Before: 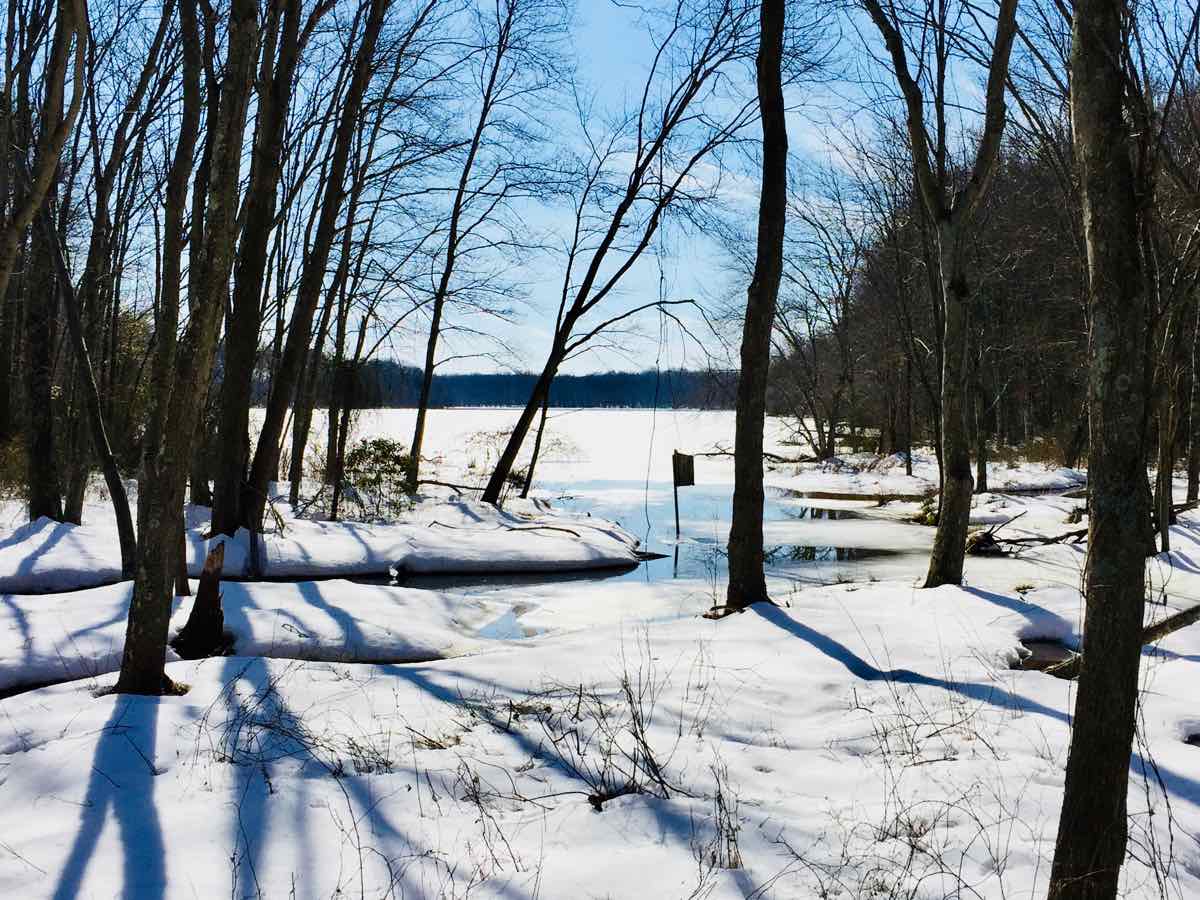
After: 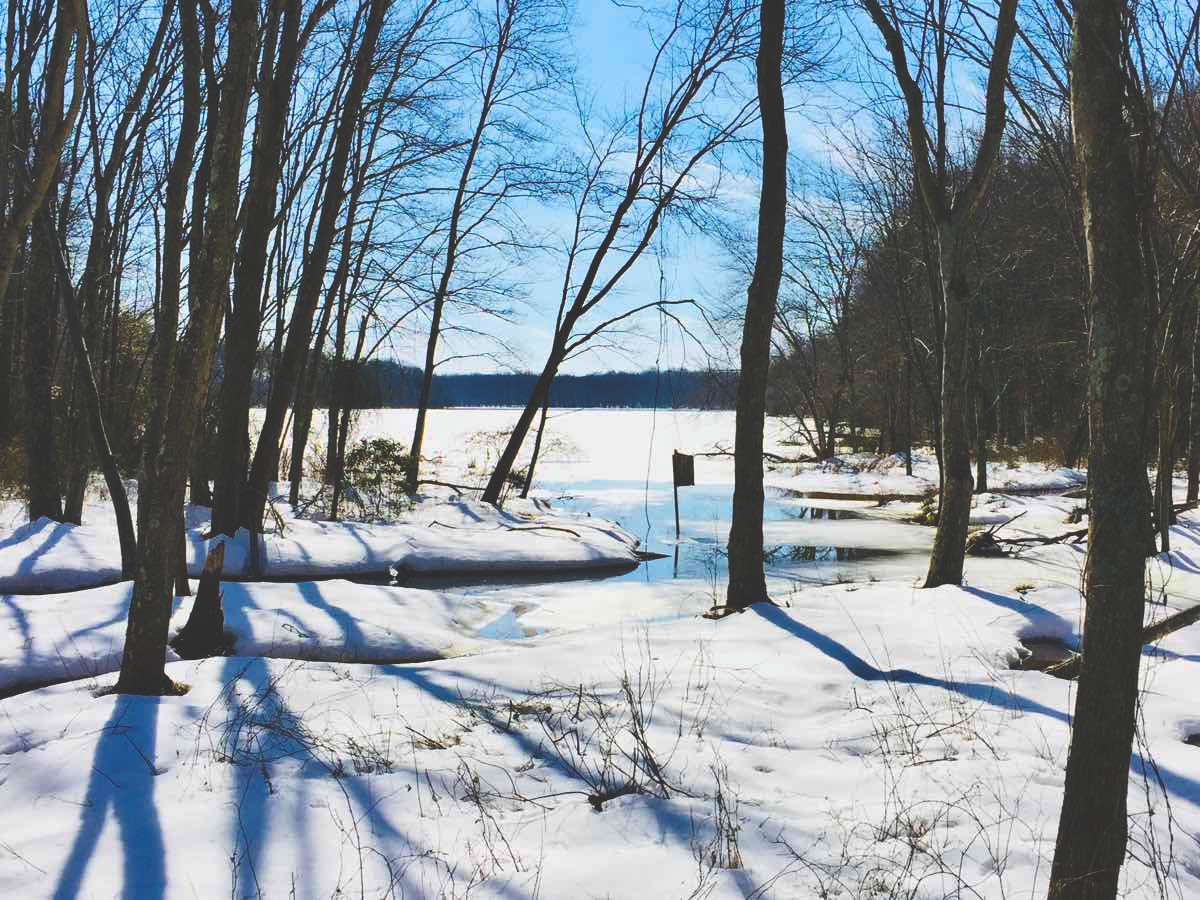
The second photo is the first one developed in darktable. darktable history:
exposure: black level correction -0.028, compensate highlight preservation false
color balance rgb: perceptual saturation grading › global saturation 20%, global vibrance 20%
